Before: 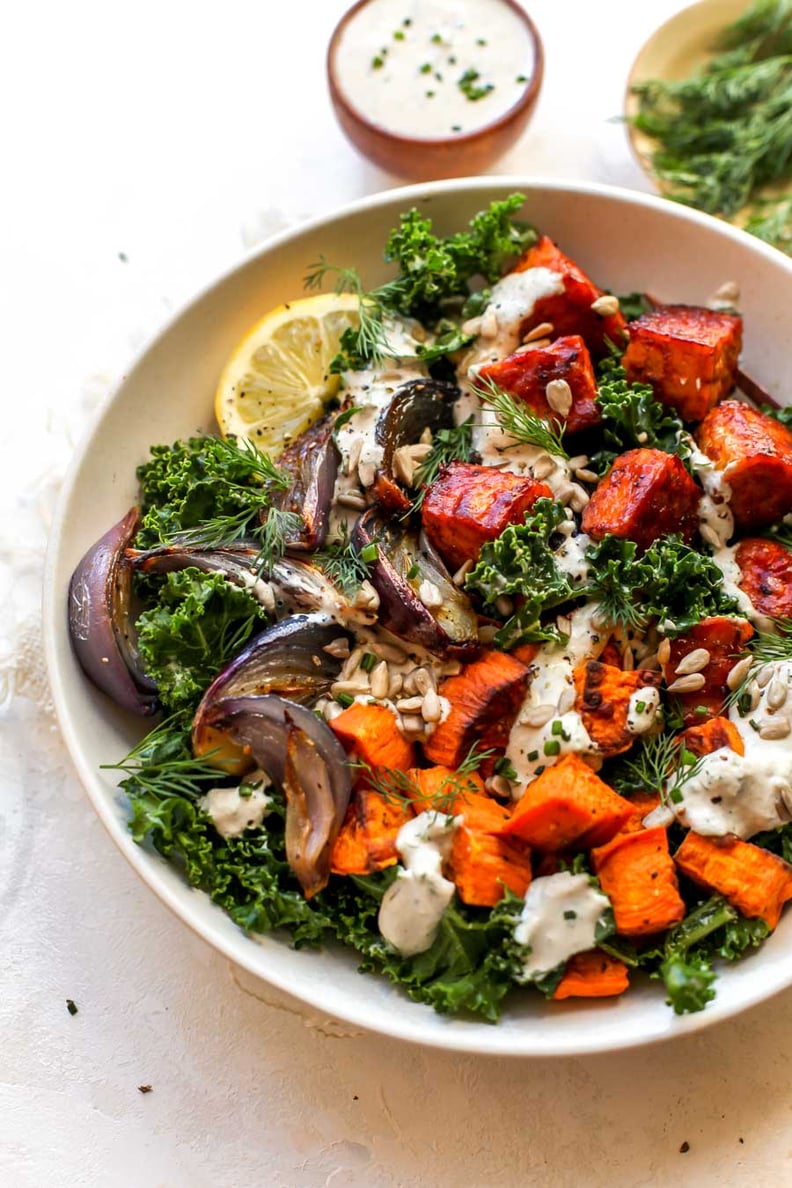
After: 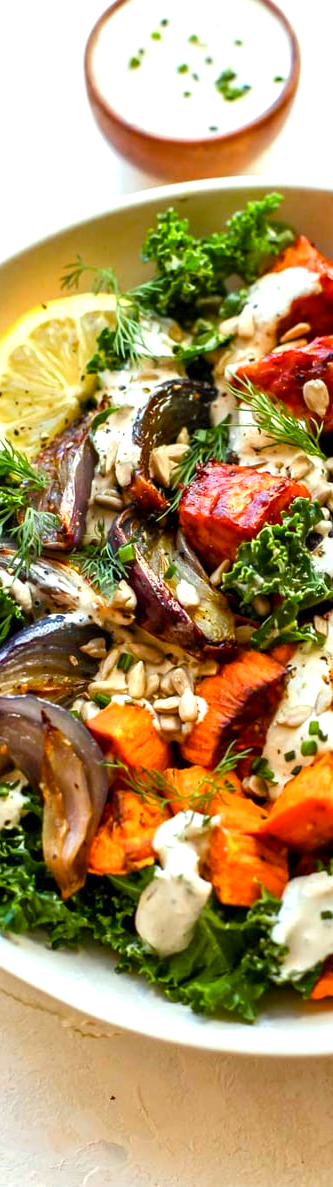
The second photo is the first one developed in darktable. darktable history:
exposure: exposure 0.49 EV, compensate exposure bias true, compensate highlight preservation false
color balance rgb: perceptual saturation grading › global saturation 20%, perceptual saturation grading › highlights -25.618%, perceptual saturation grading › shadows 24.15%, global vibrance 20%
crop: left 30.776%, right 27.088%
color correction: highlights a* -6.66, highlights b* 0.492
